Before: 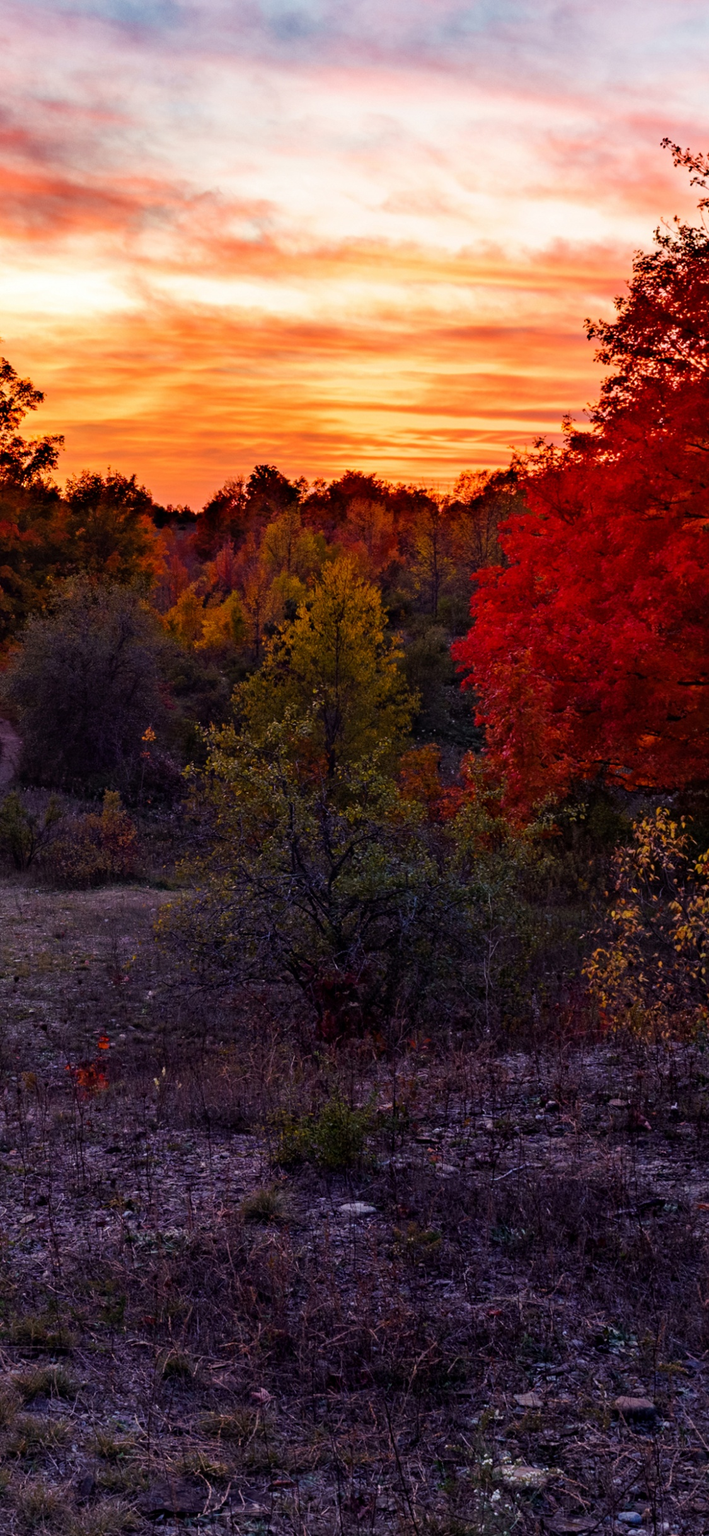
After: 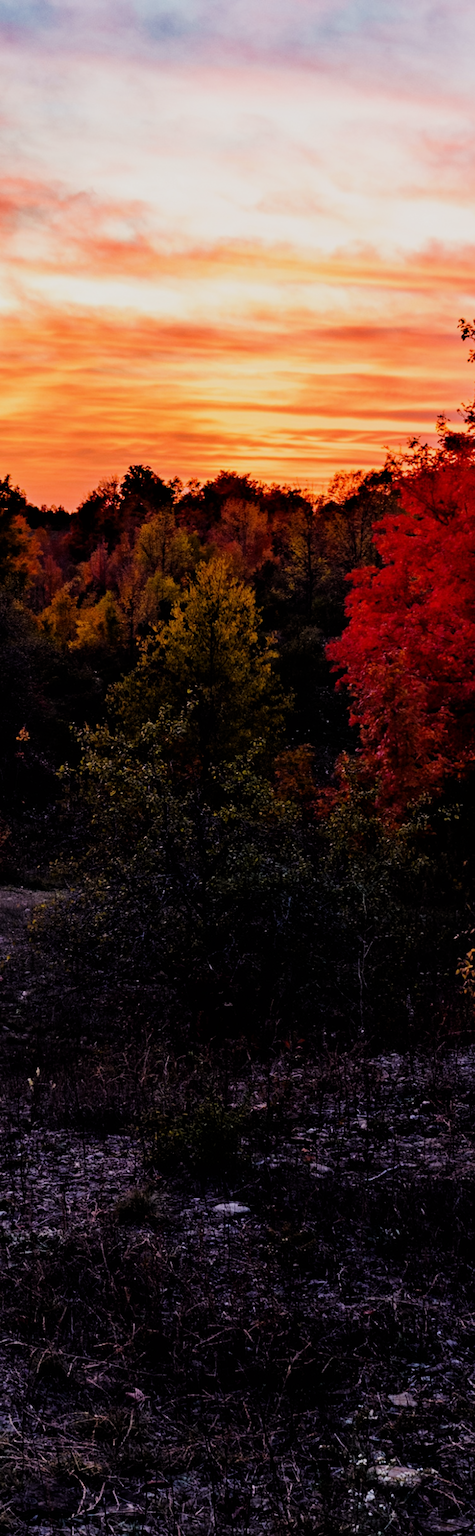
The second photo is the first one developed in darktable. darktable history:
crop and rotate: left 17.784%, right 15.115%
filmic rgb: black relative exposure -5.1 EV, white relative exposure 3.95 EV, hardness 2.89, contrast 1.3, highlights saturation mix -30.31%
